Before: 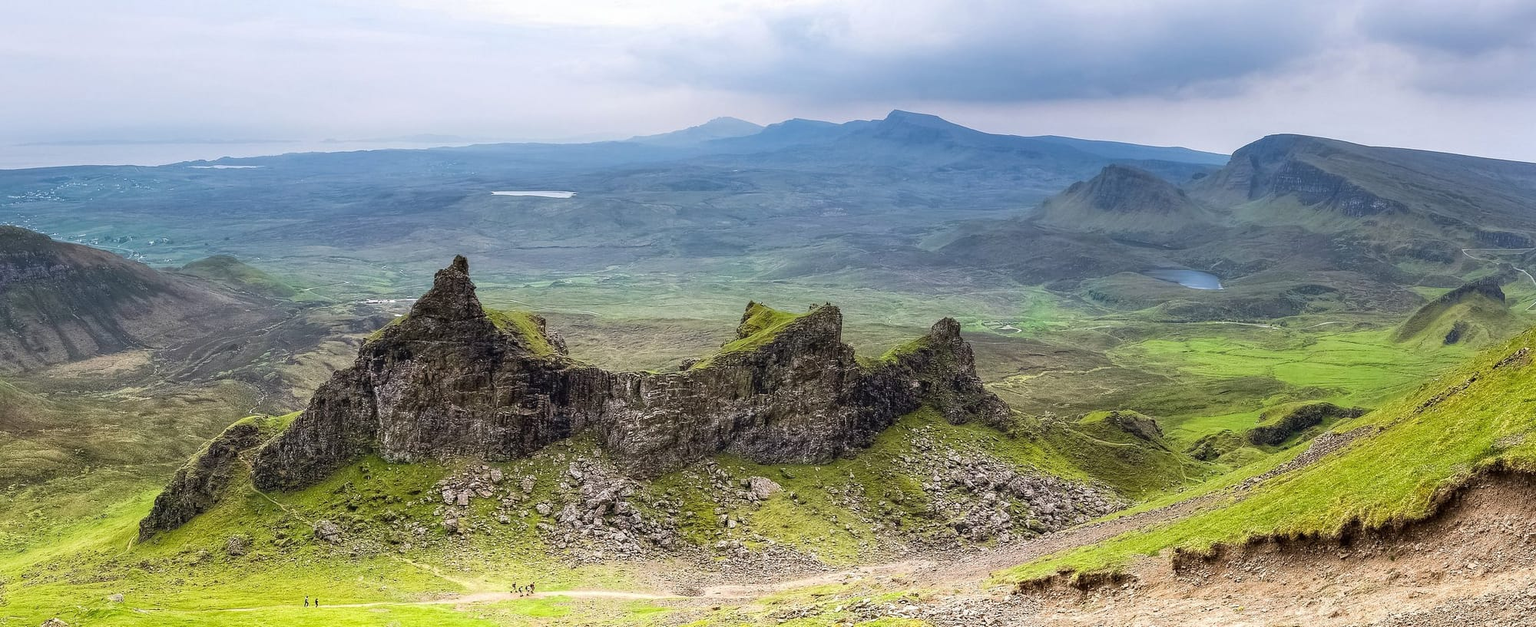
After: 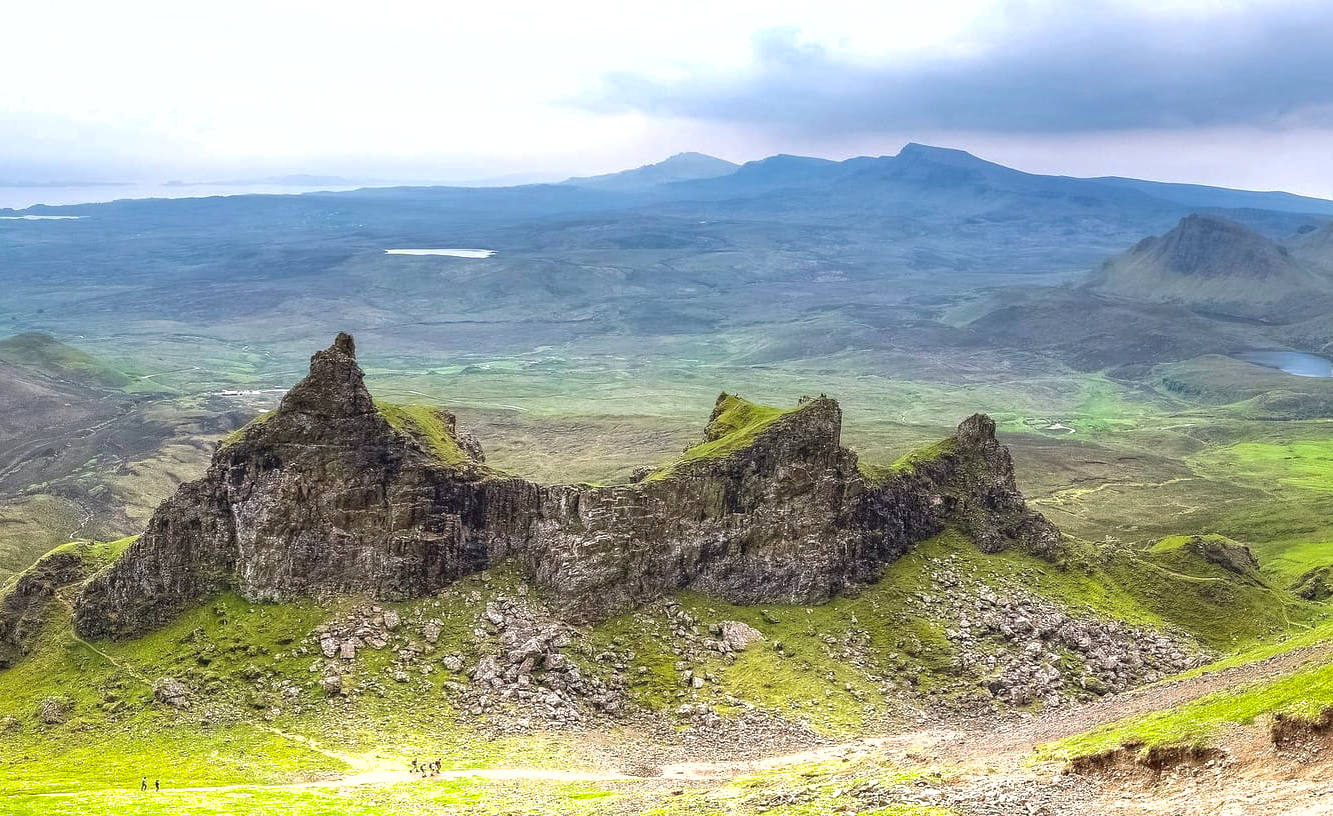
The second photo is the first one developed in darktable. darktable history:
exposure: black level correction 0, exposure 0.499 EV, compensate exposure bias true, compensate highlight preservation false
shadows and highlights: on, module defaults
crop and rotate: left 12.796%, right 20.523%
